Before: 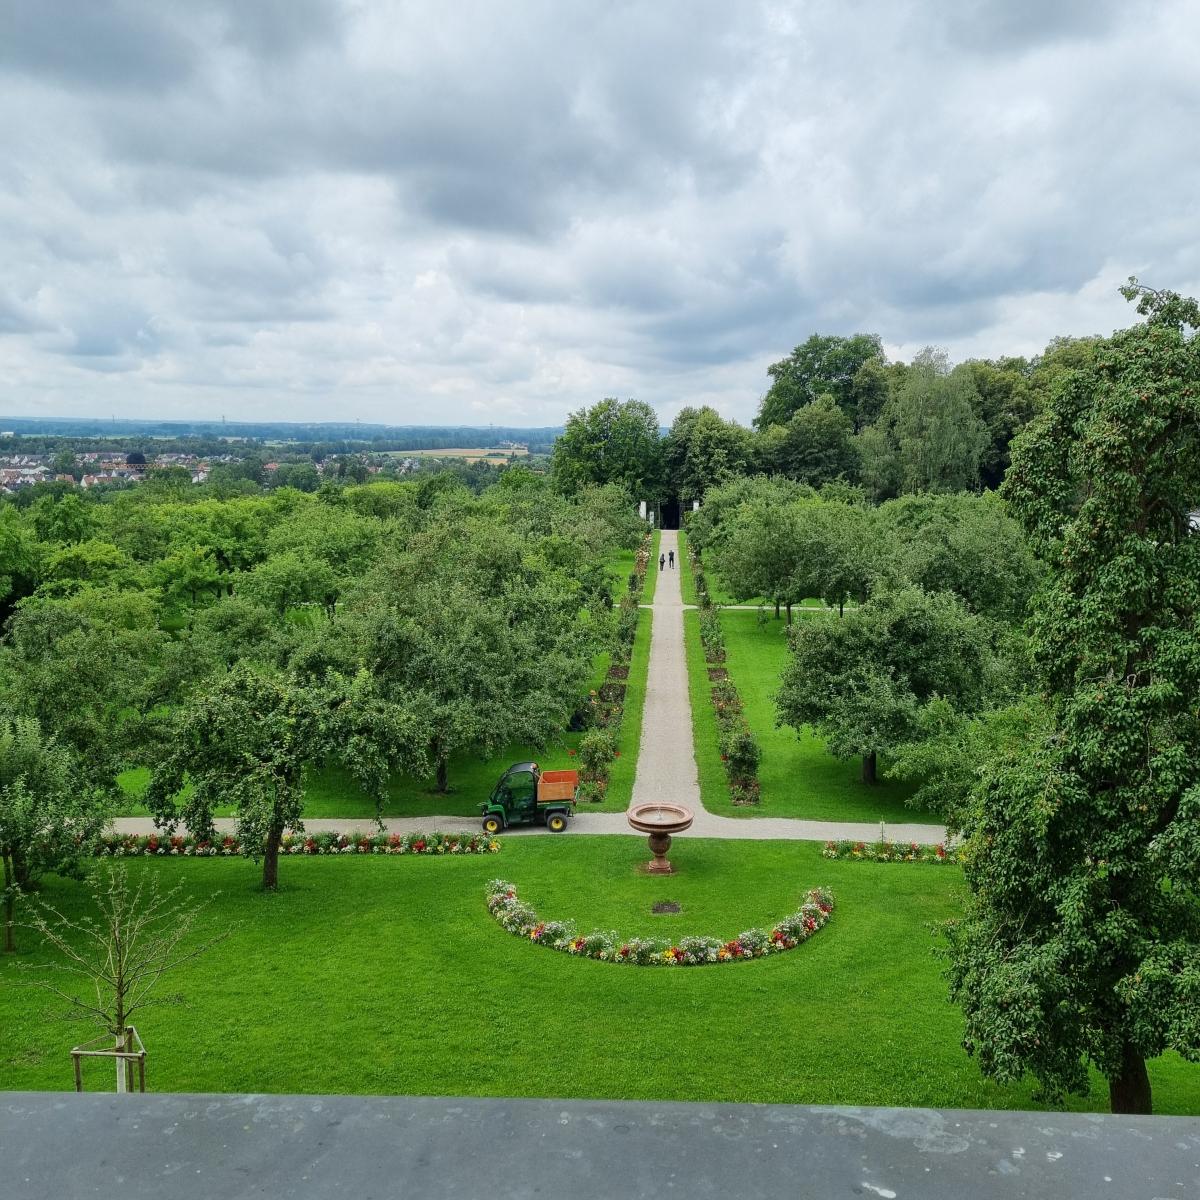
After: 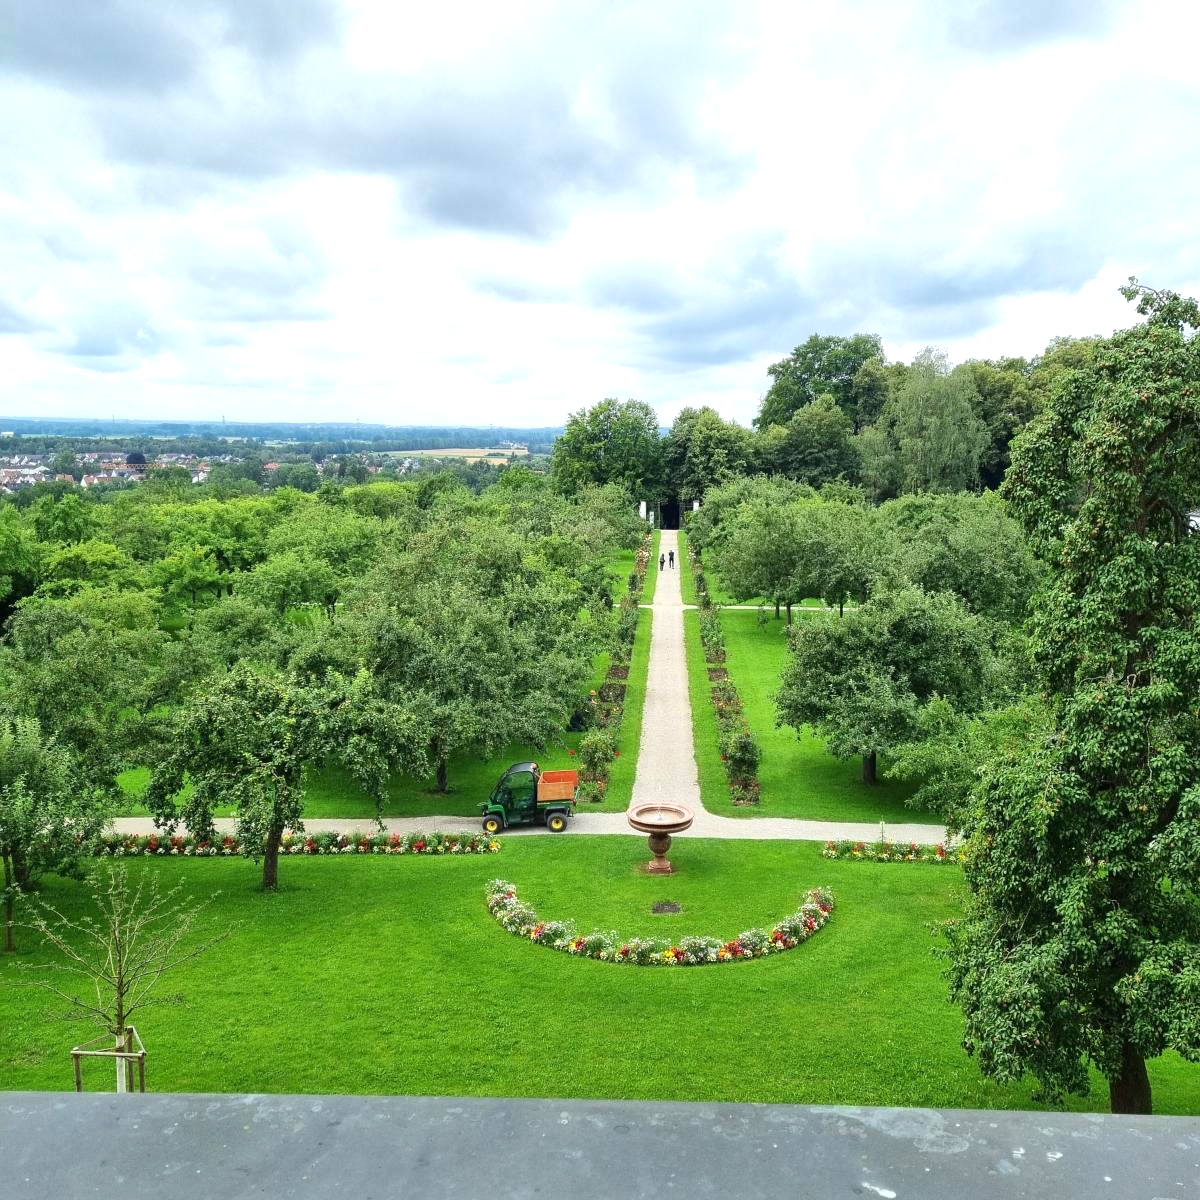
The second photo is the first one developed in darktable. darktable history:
white balance: emerald 1
exposure: black level correction 0, exposure 0.7 EV, compensate exposure bias true, compensate highlight preservation false
